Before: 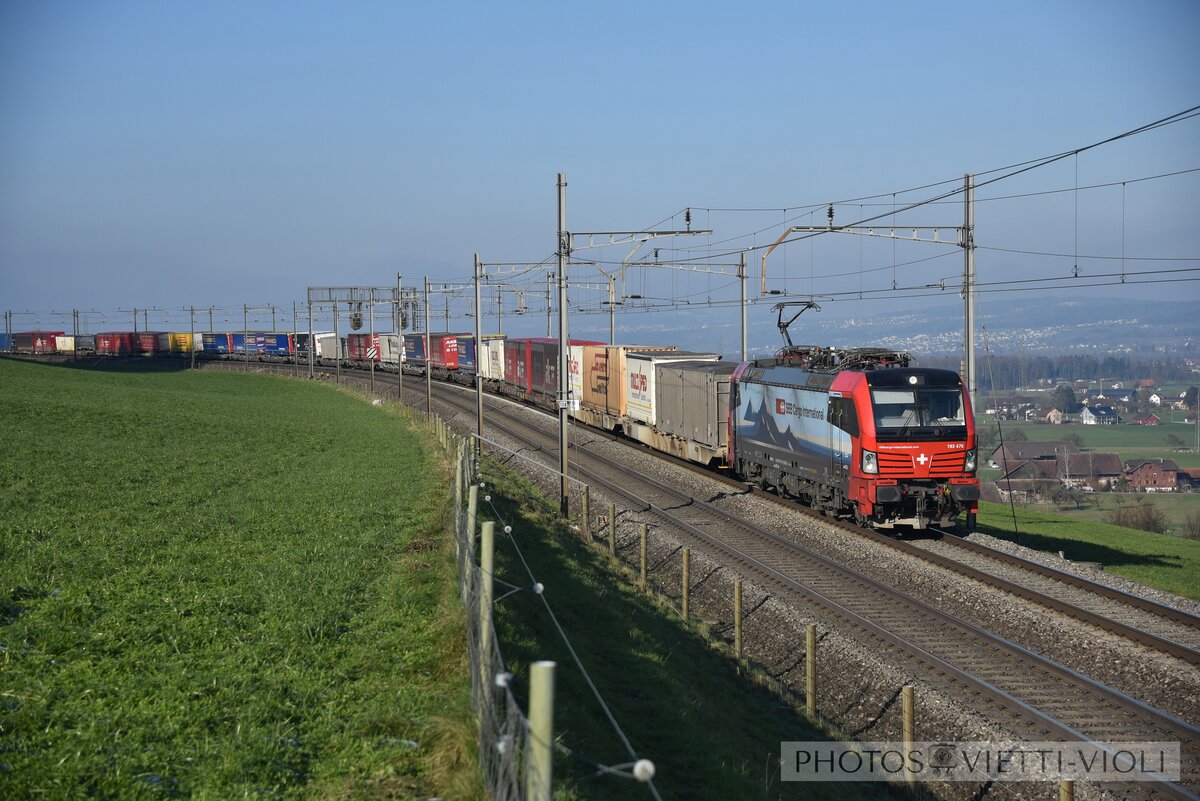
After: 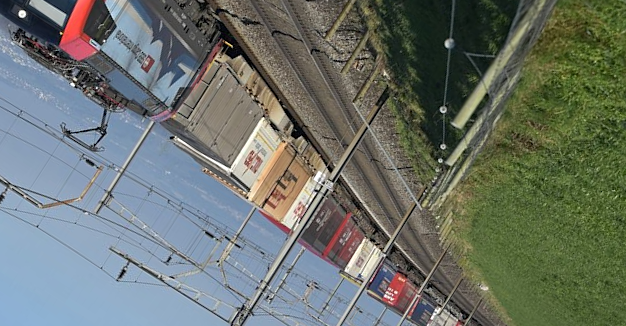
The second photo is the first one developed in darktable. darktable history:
crop and rotate: angle 147°, left 9.194%, top 15.581%, right 4.492%, bottom 16.979%
sharpen: amount 0.217
